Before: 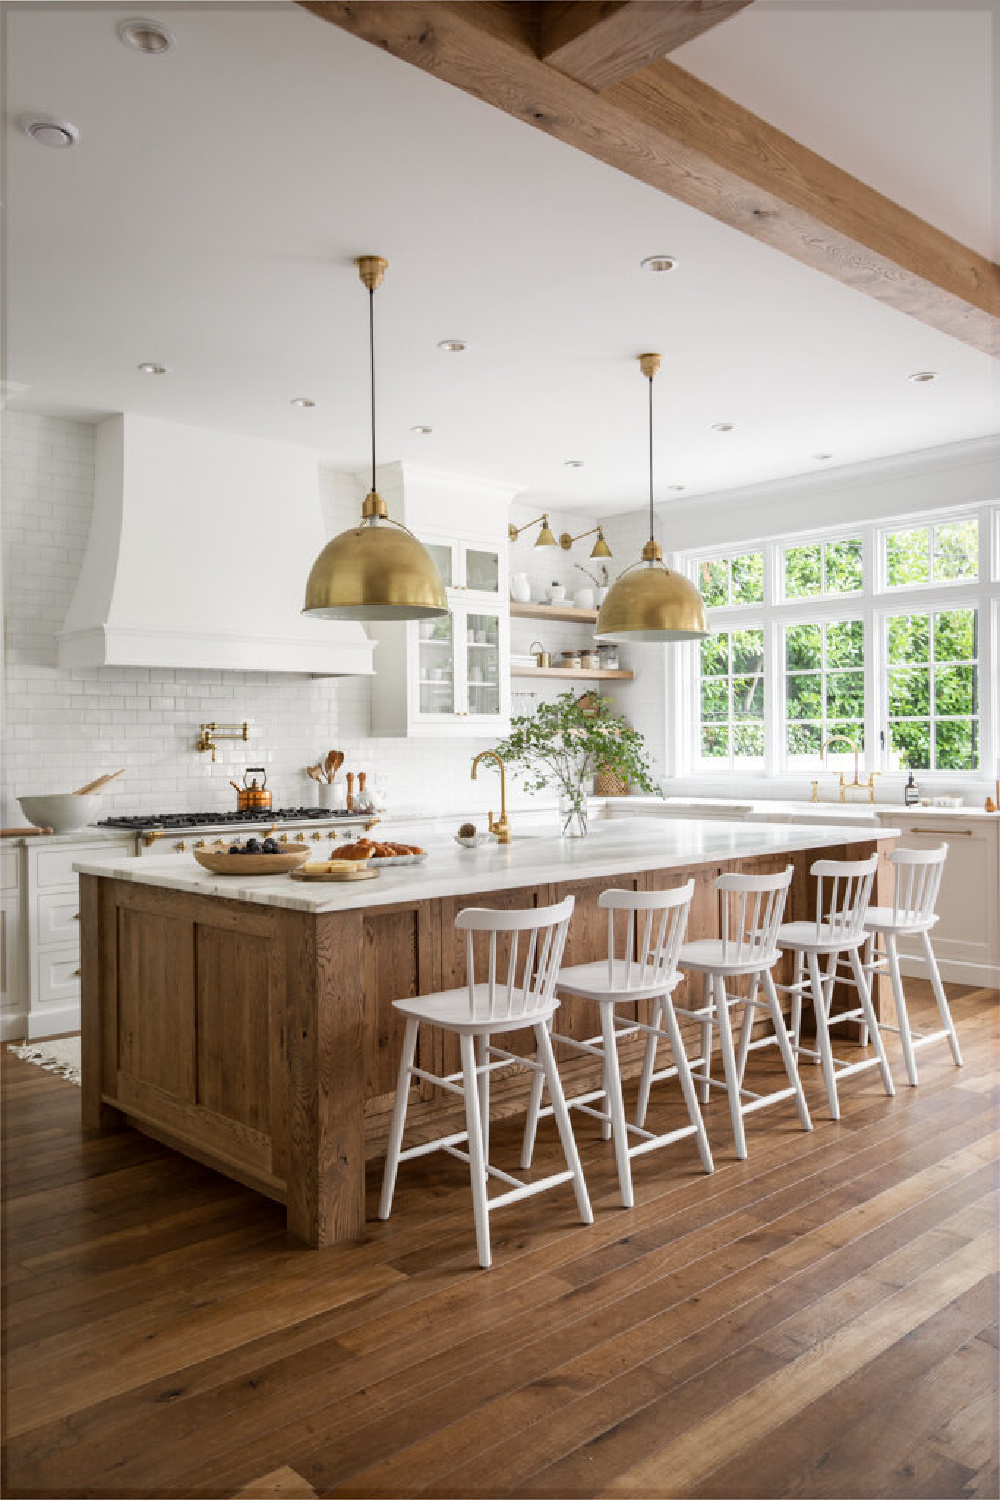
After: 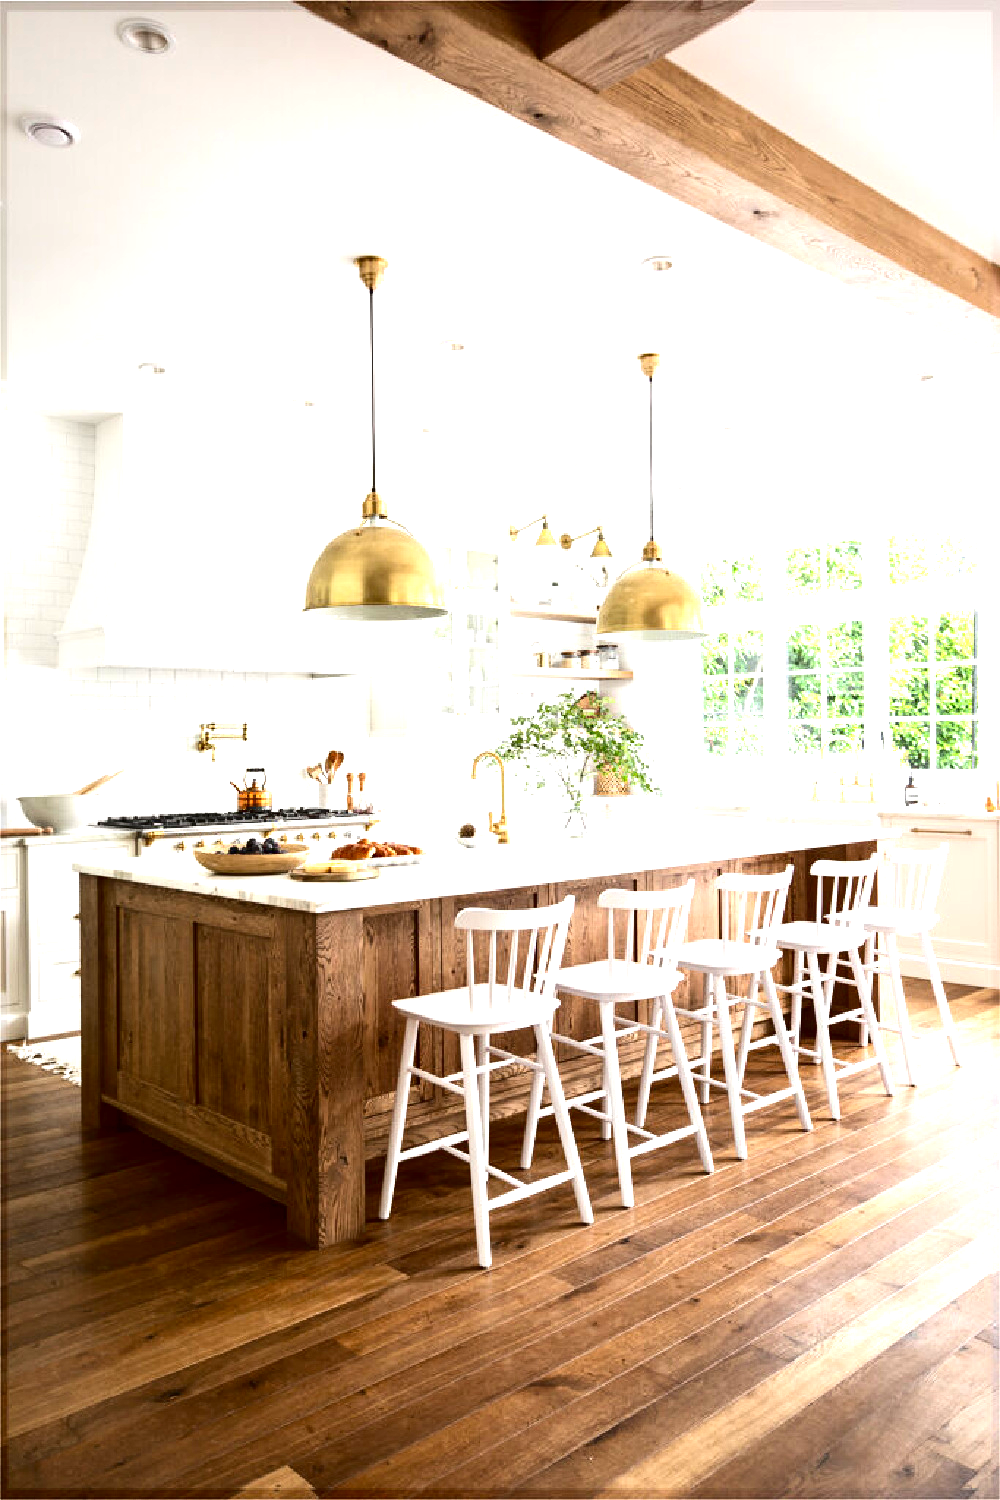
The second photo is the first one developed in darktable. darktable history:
exposure: black level correction 0, exposure 1.375 EV, compensate highlight preservation false
contrast brightness saturation: contrast 0.194, brightness -0.232, saturation 0.107
